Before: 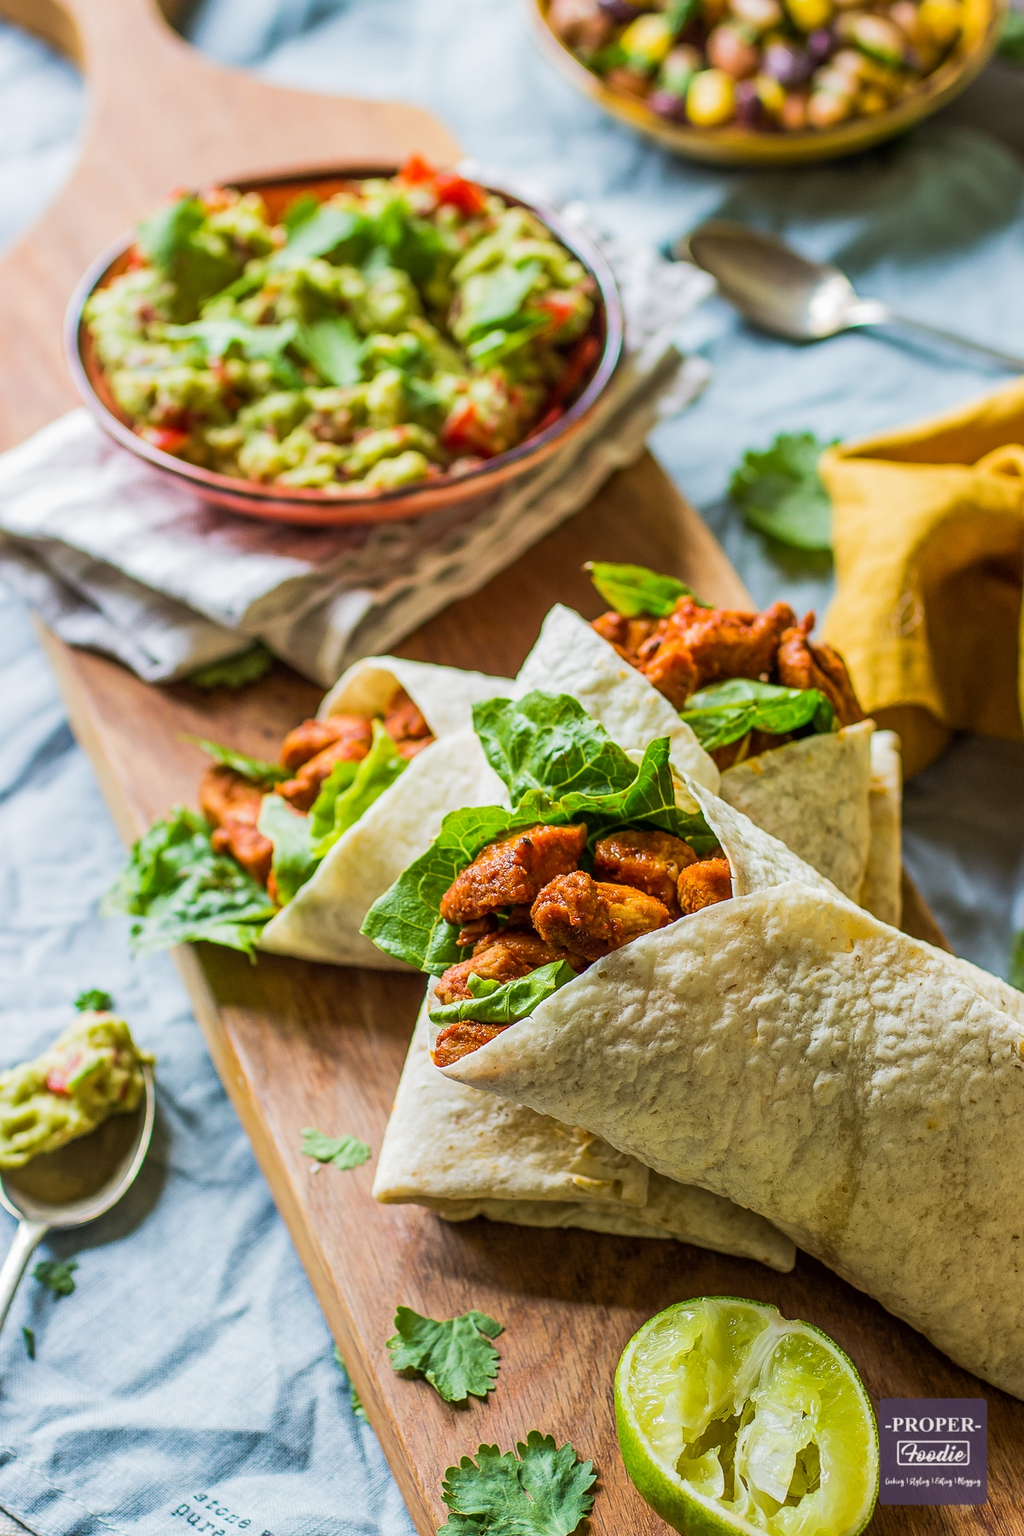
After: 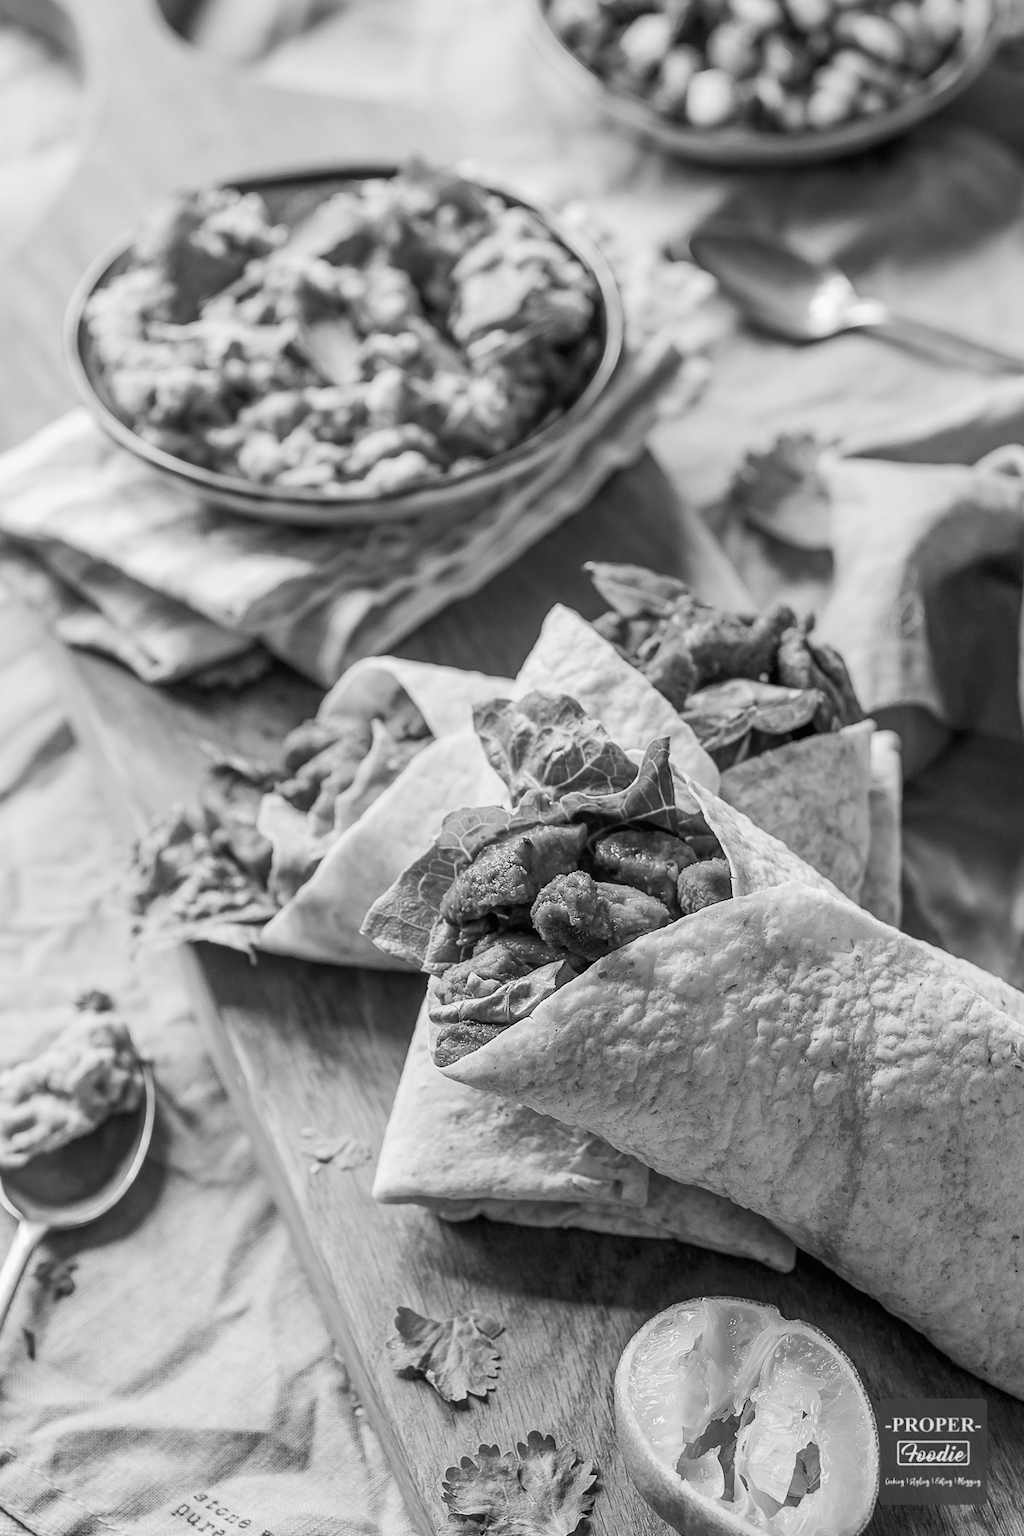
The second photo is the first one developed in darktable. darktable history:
monochrome: a -6.99, b 35.61, size 1.4
tone equalizer: on, module defaults
